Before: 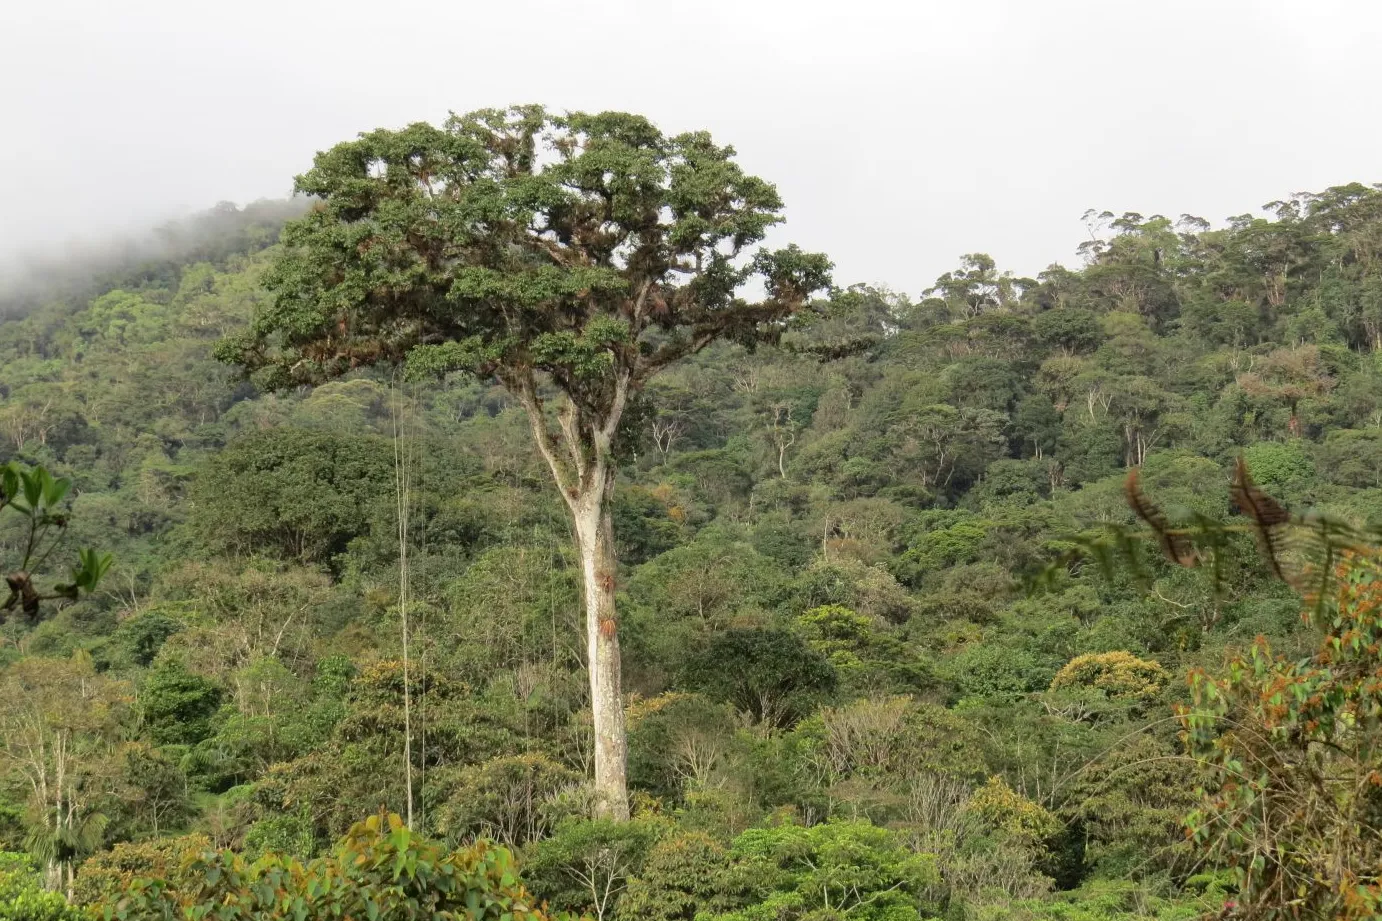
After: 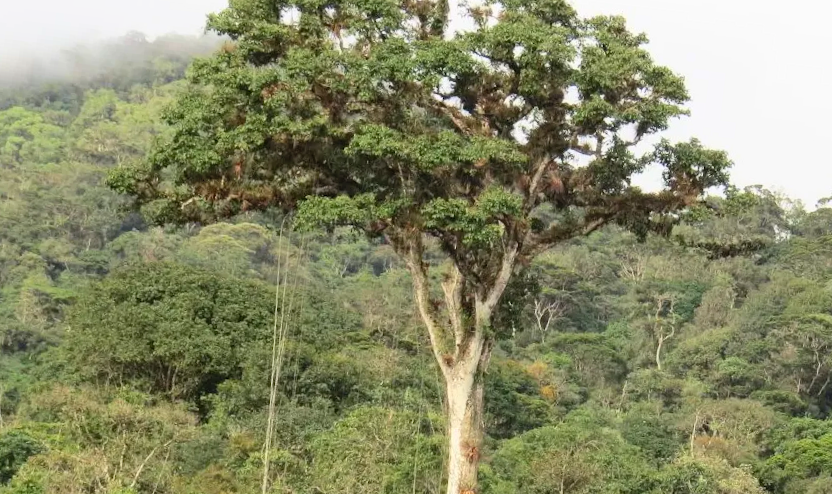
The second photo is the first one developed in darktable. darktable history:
crop and rotate: angle -6.53°, left 2.097%, top 6.892%, right 27.777%, bottom 30.607%
contrast brightness saturation: contrast 0.196, brightness 0.16, saturation 0.222
